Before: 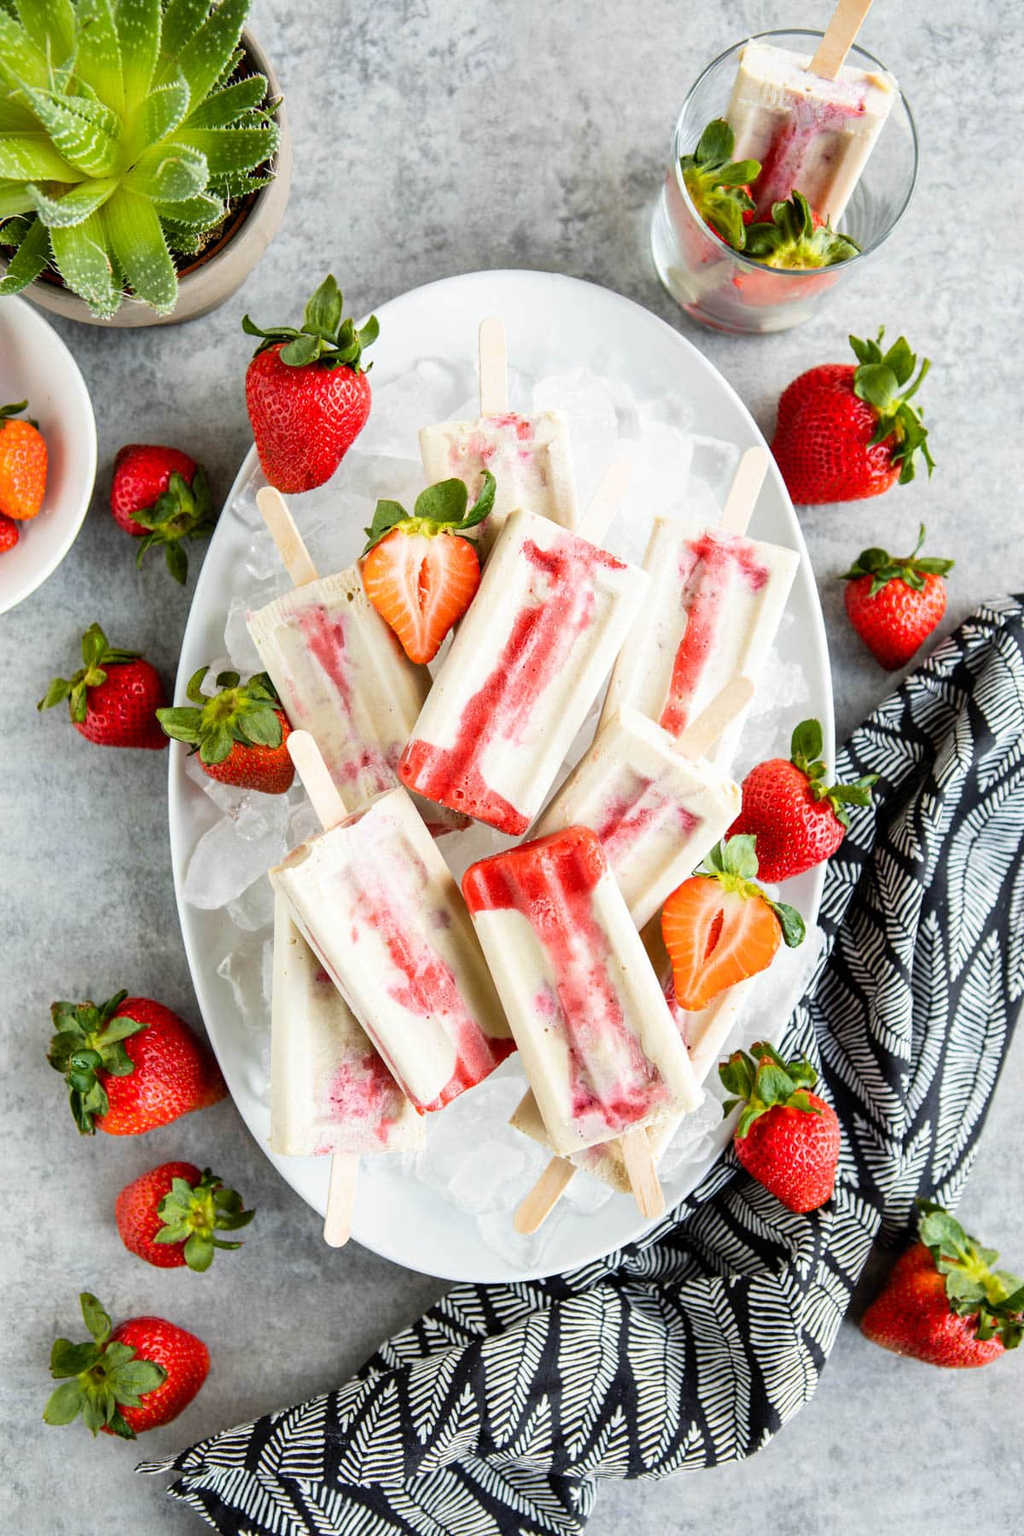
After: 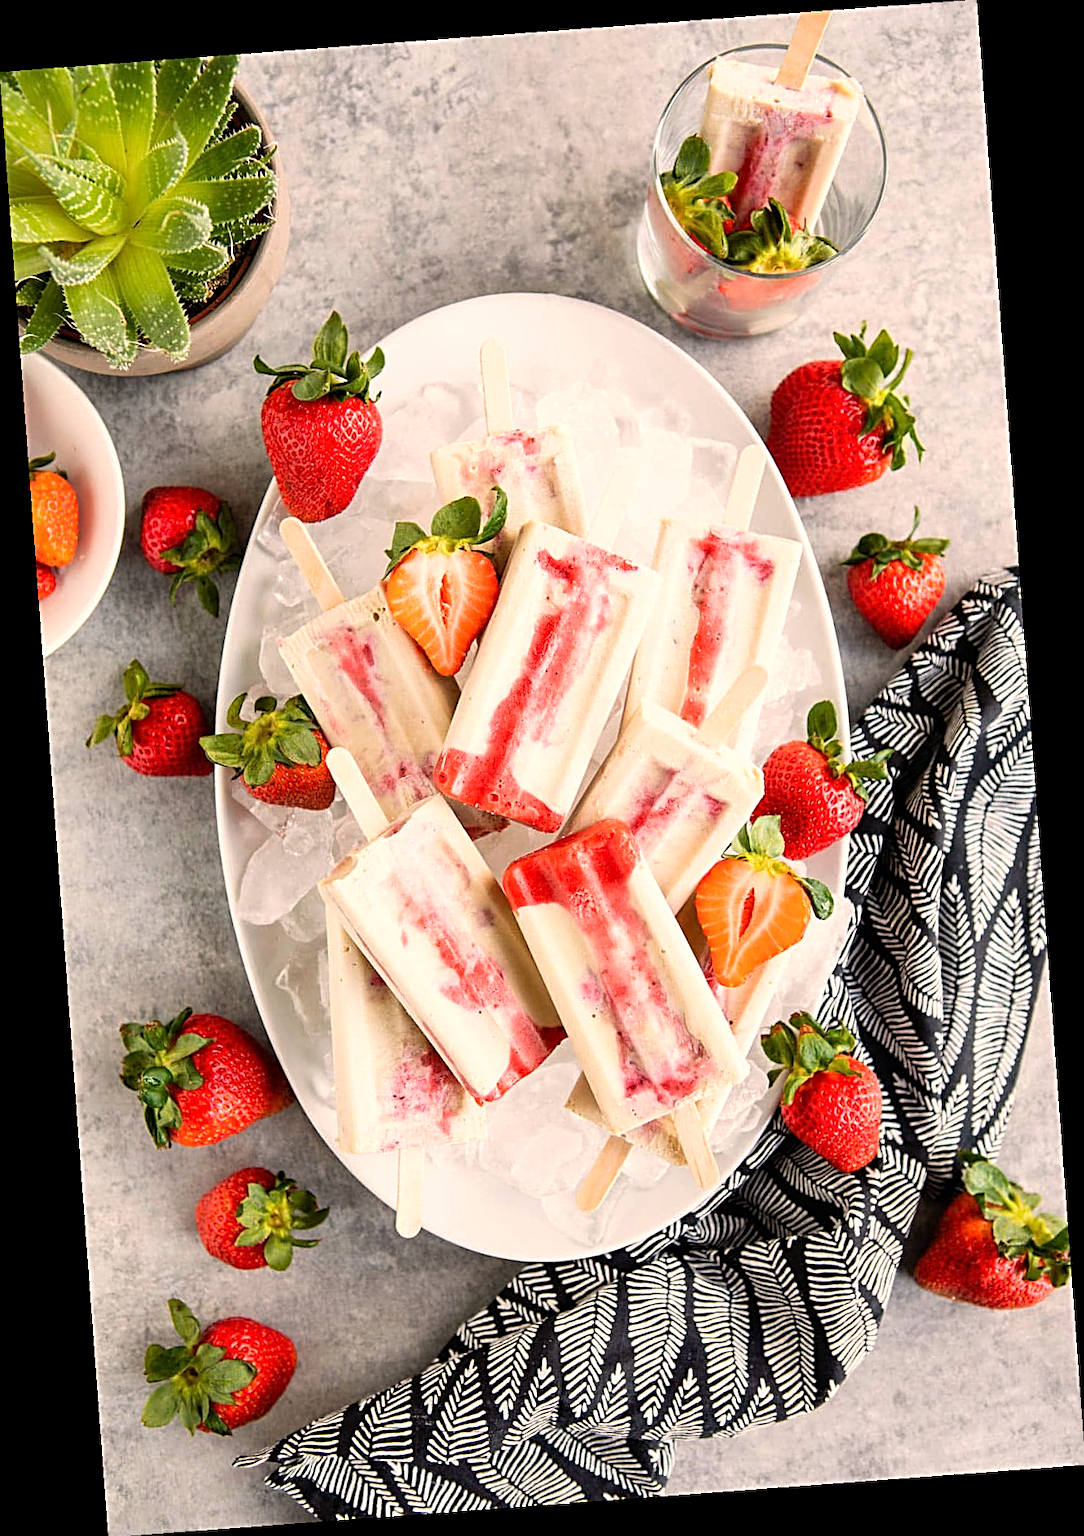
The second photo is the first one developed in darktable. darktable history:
rotate and perspective: rotation -4.25°, automatic cropping off
sharpen: radius 2.676, amount 0.669
white balance: red 1.127, blue 0.943
